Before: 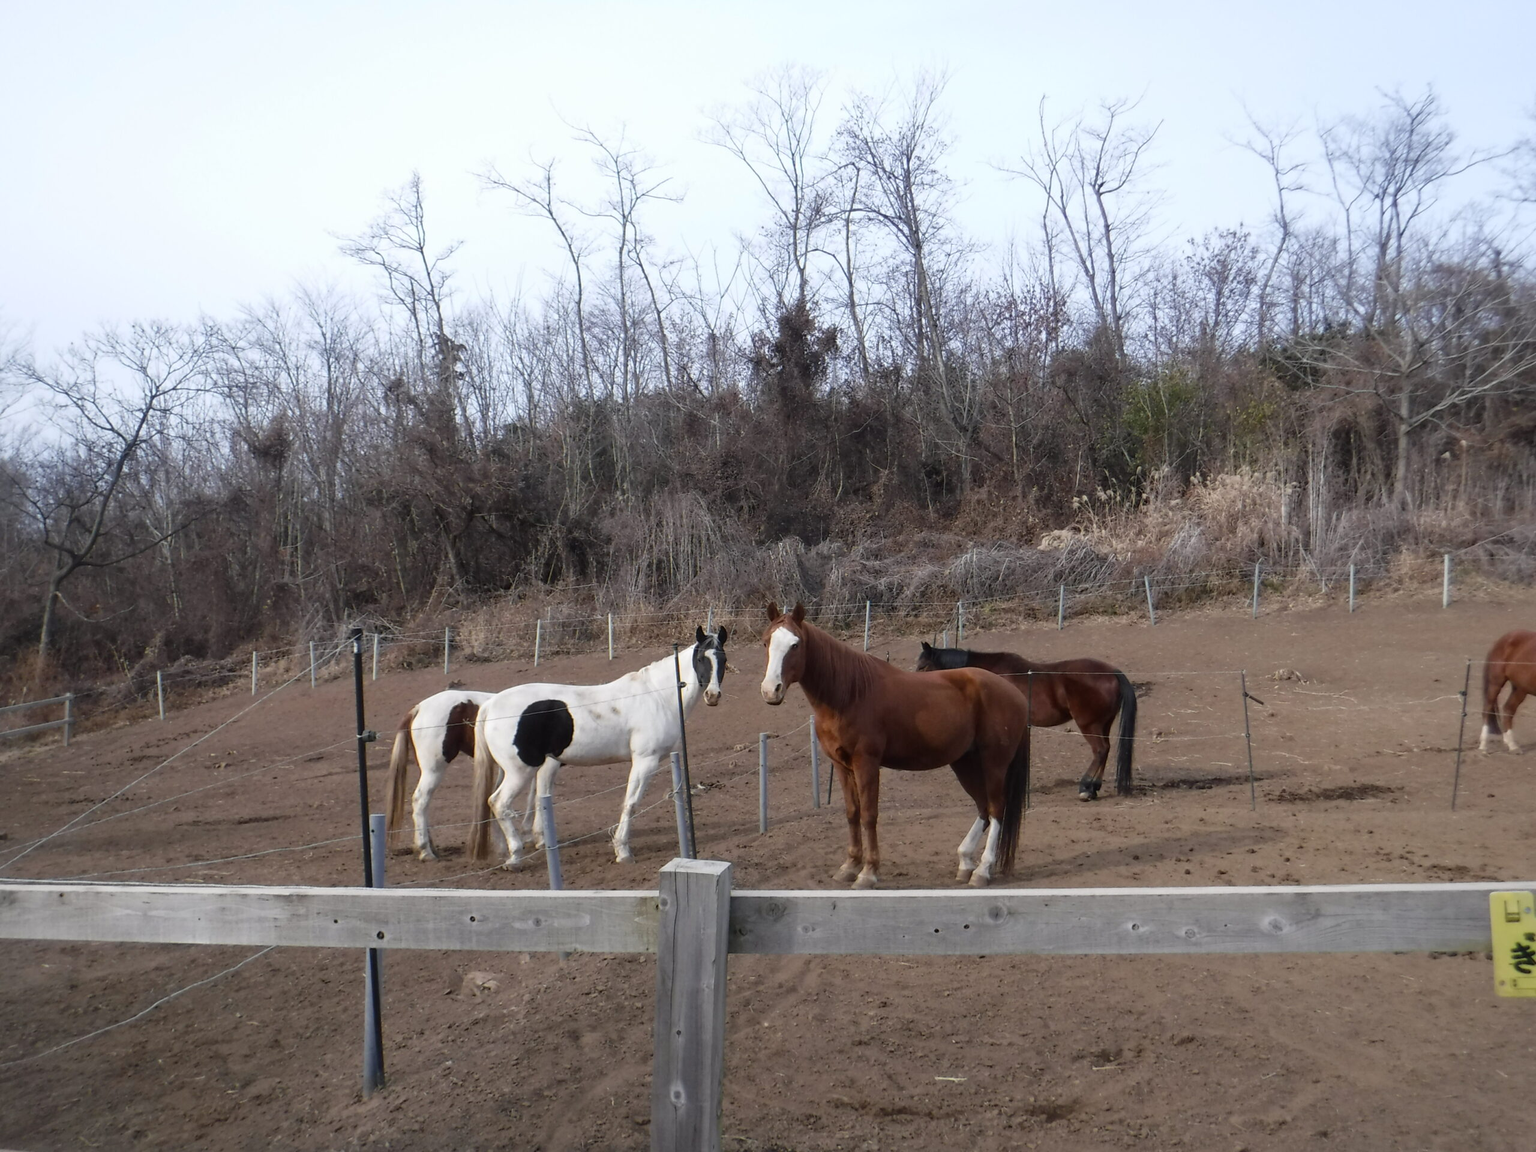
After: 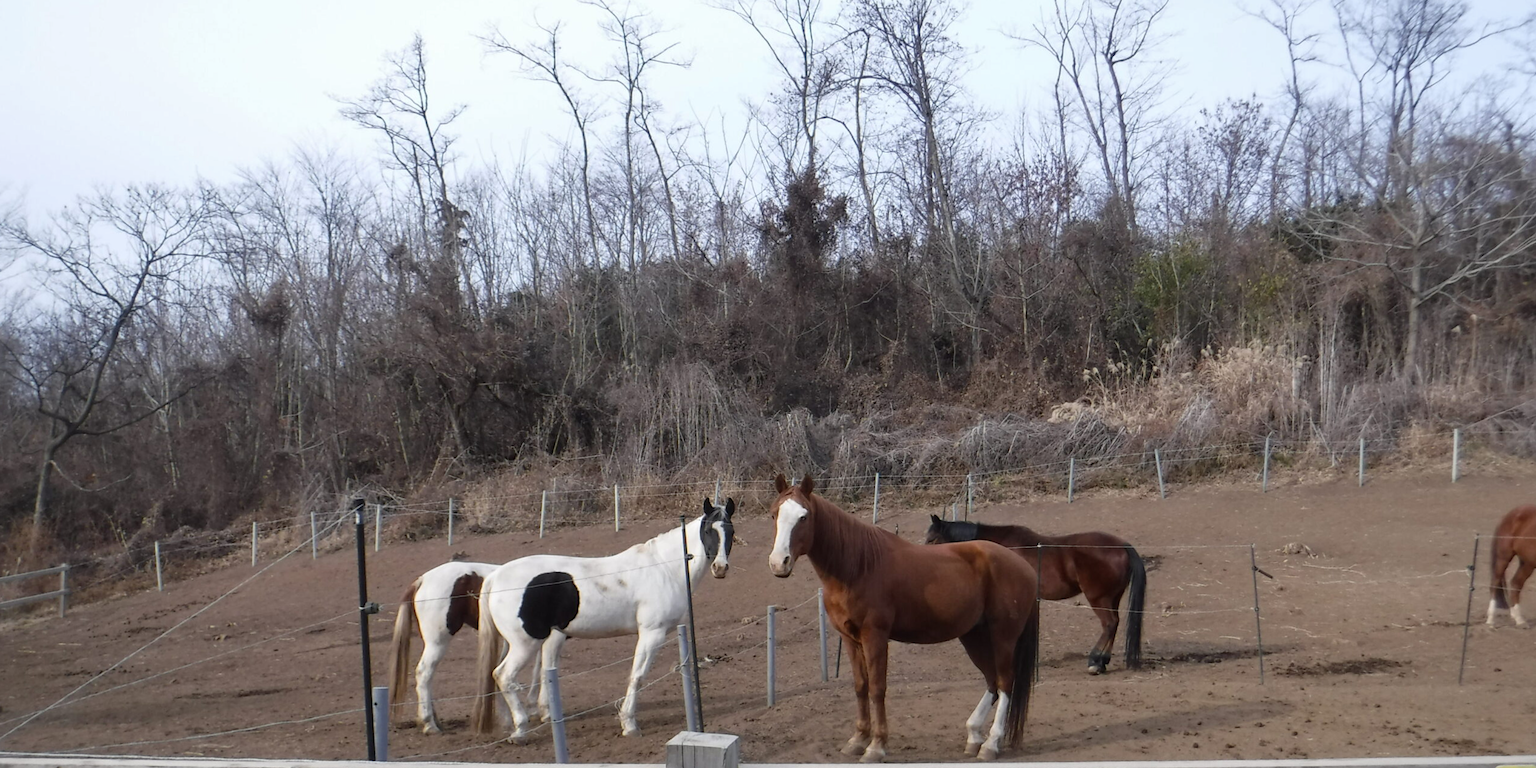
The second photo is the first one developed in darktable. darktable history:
crop: top 11.166%, bottom 22.168%
rotate and perspective: rotation 0.174°, lens shift (vertical) 0.013, lens shift (horizontal) 0.019, shear 0.001, automatic cropping original format, crop left 0.007, crop right 0.991, crop top 0.016, crop bottom 0.997
shadows and highlights: radius 125.46, shadows 30.51, highlights -30.51, low approximation 0.01, soften with gaussian
